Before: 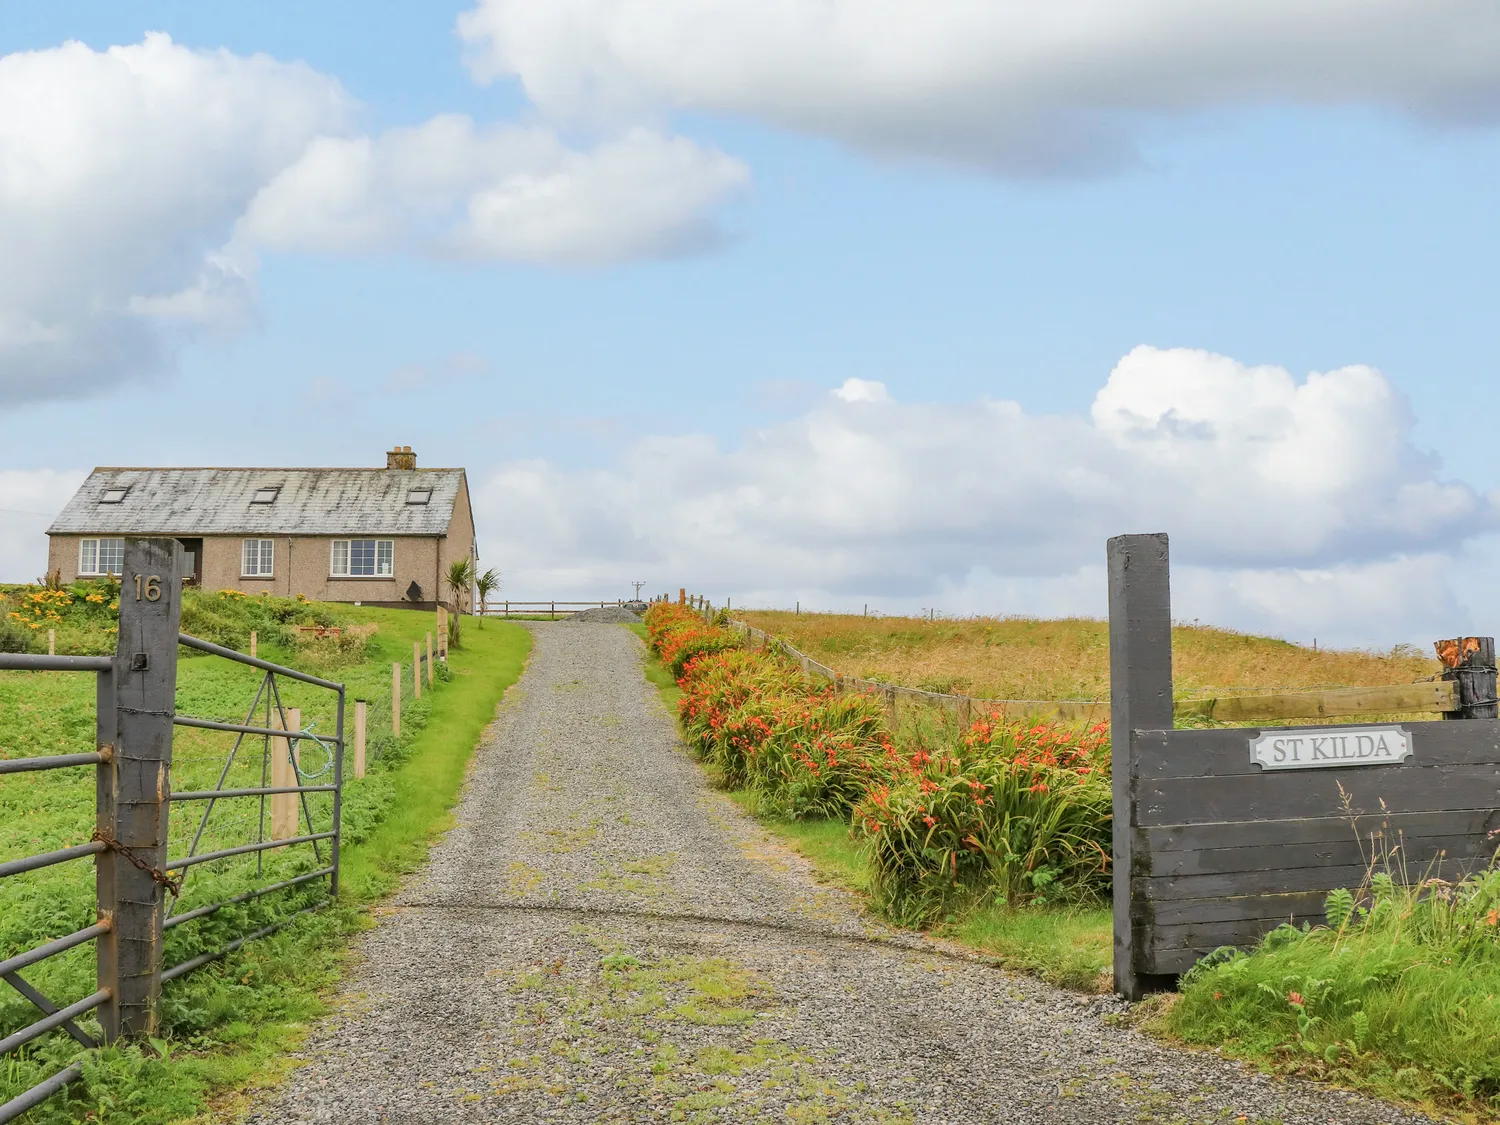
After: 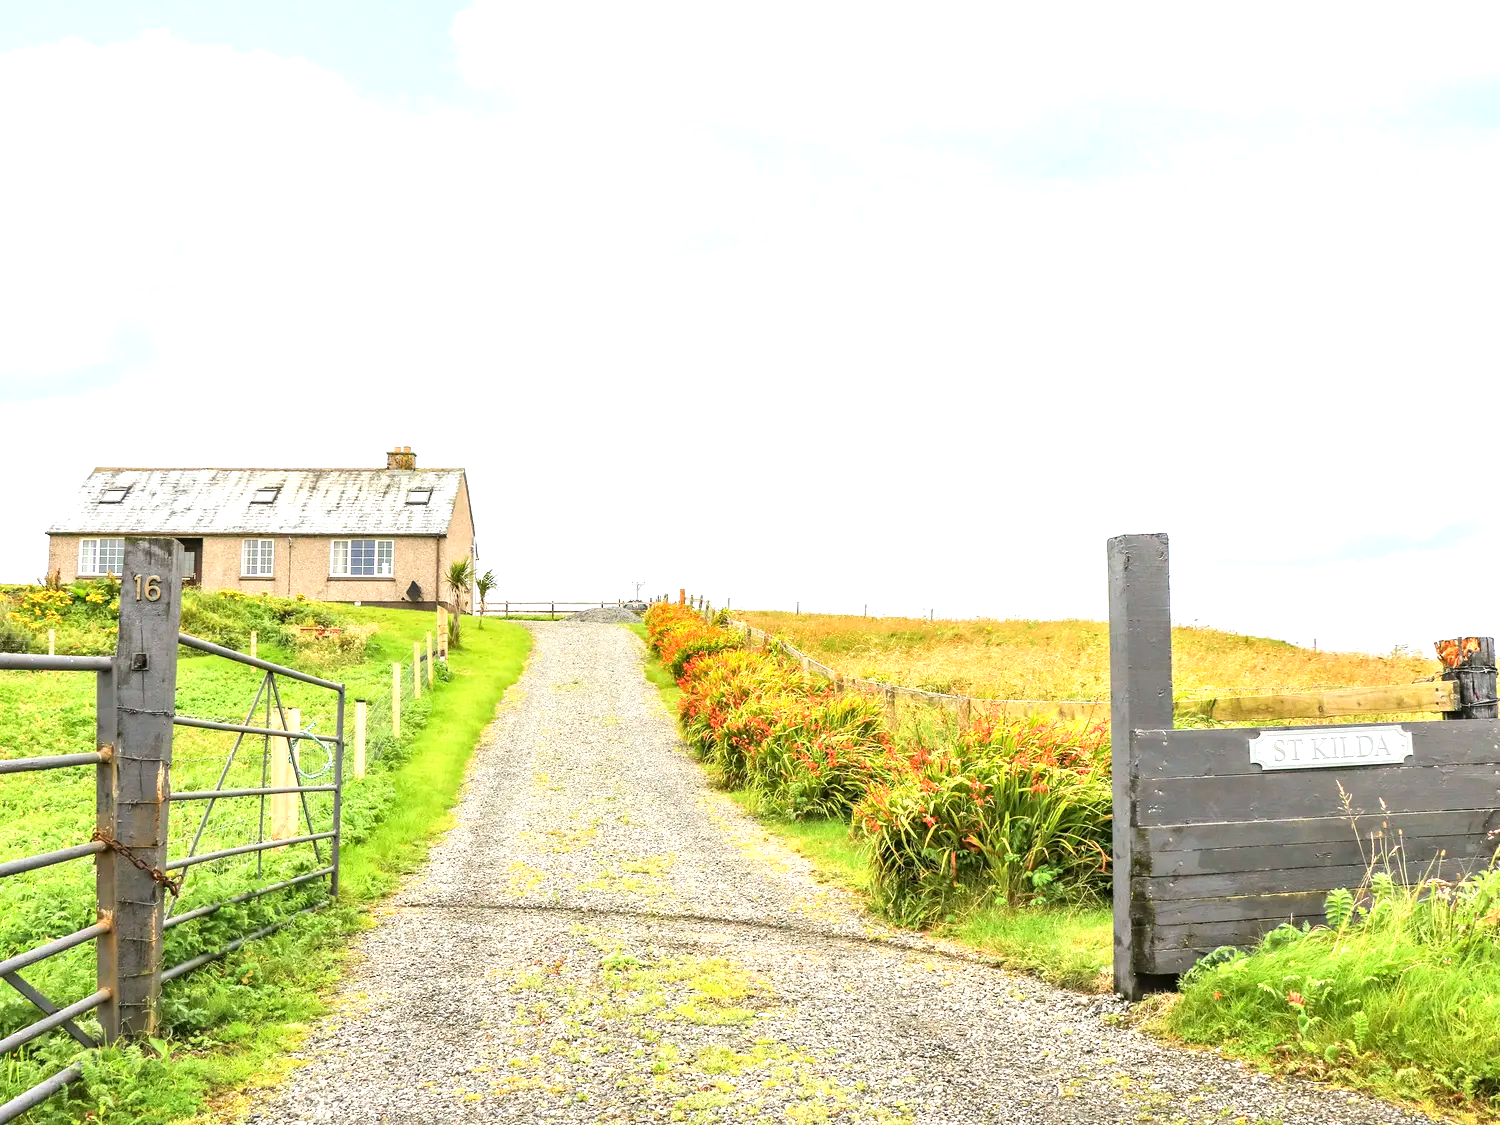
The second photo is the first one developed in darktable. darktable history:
levels: levels [0, 0.352, 0.703]
white balance: red 1, blue 1
